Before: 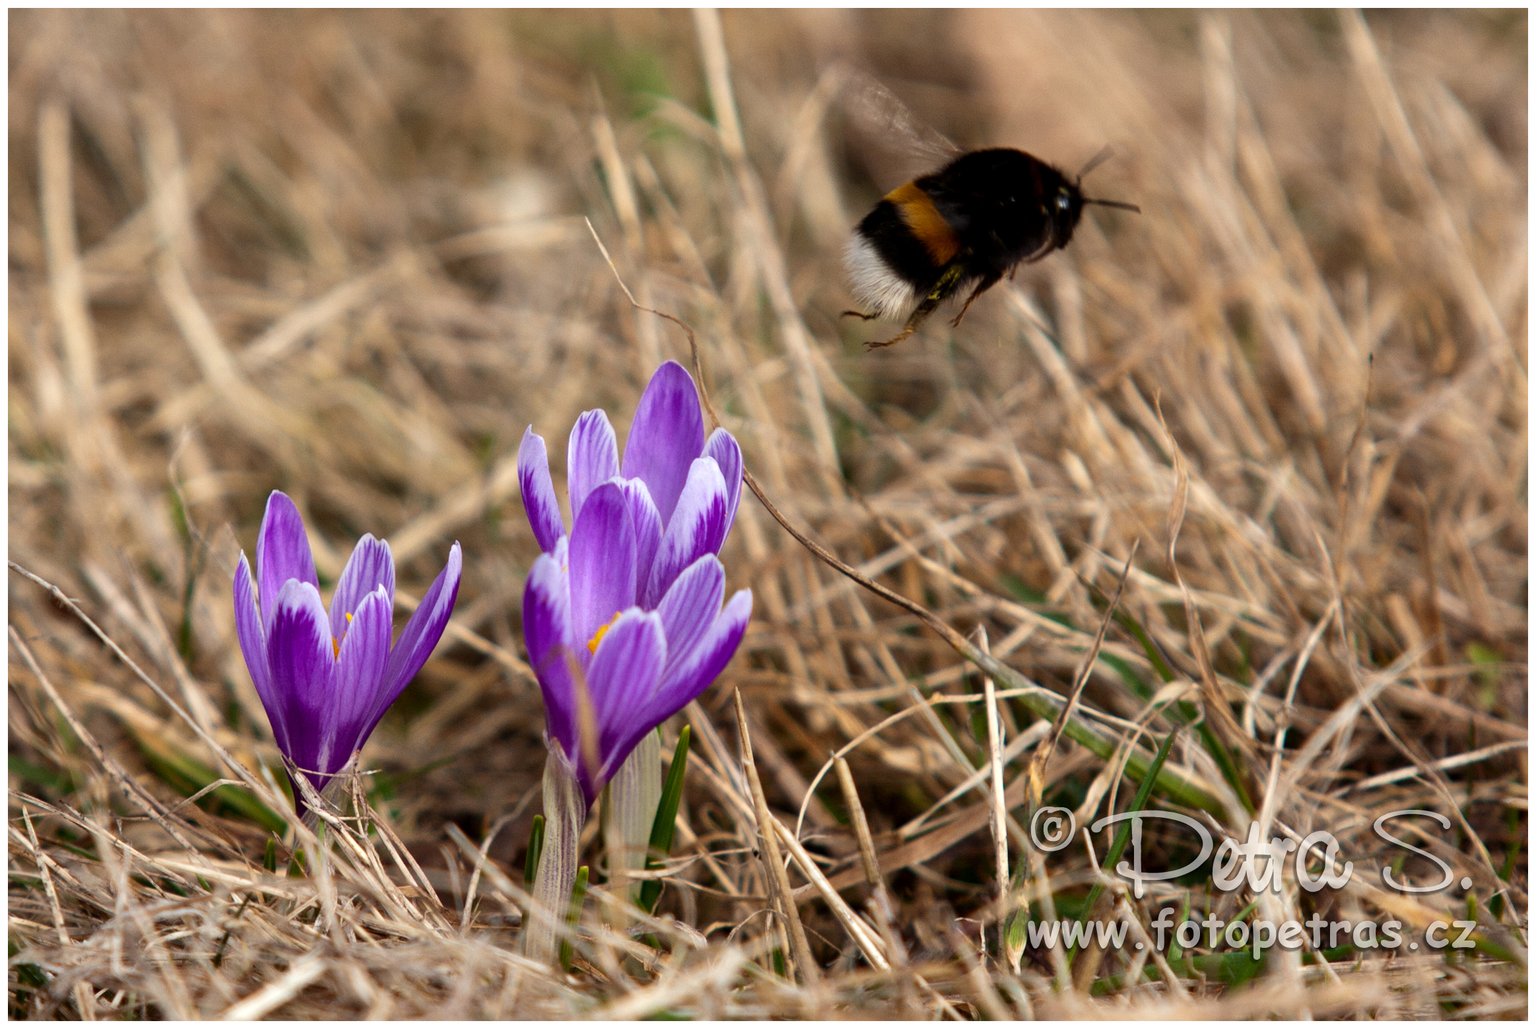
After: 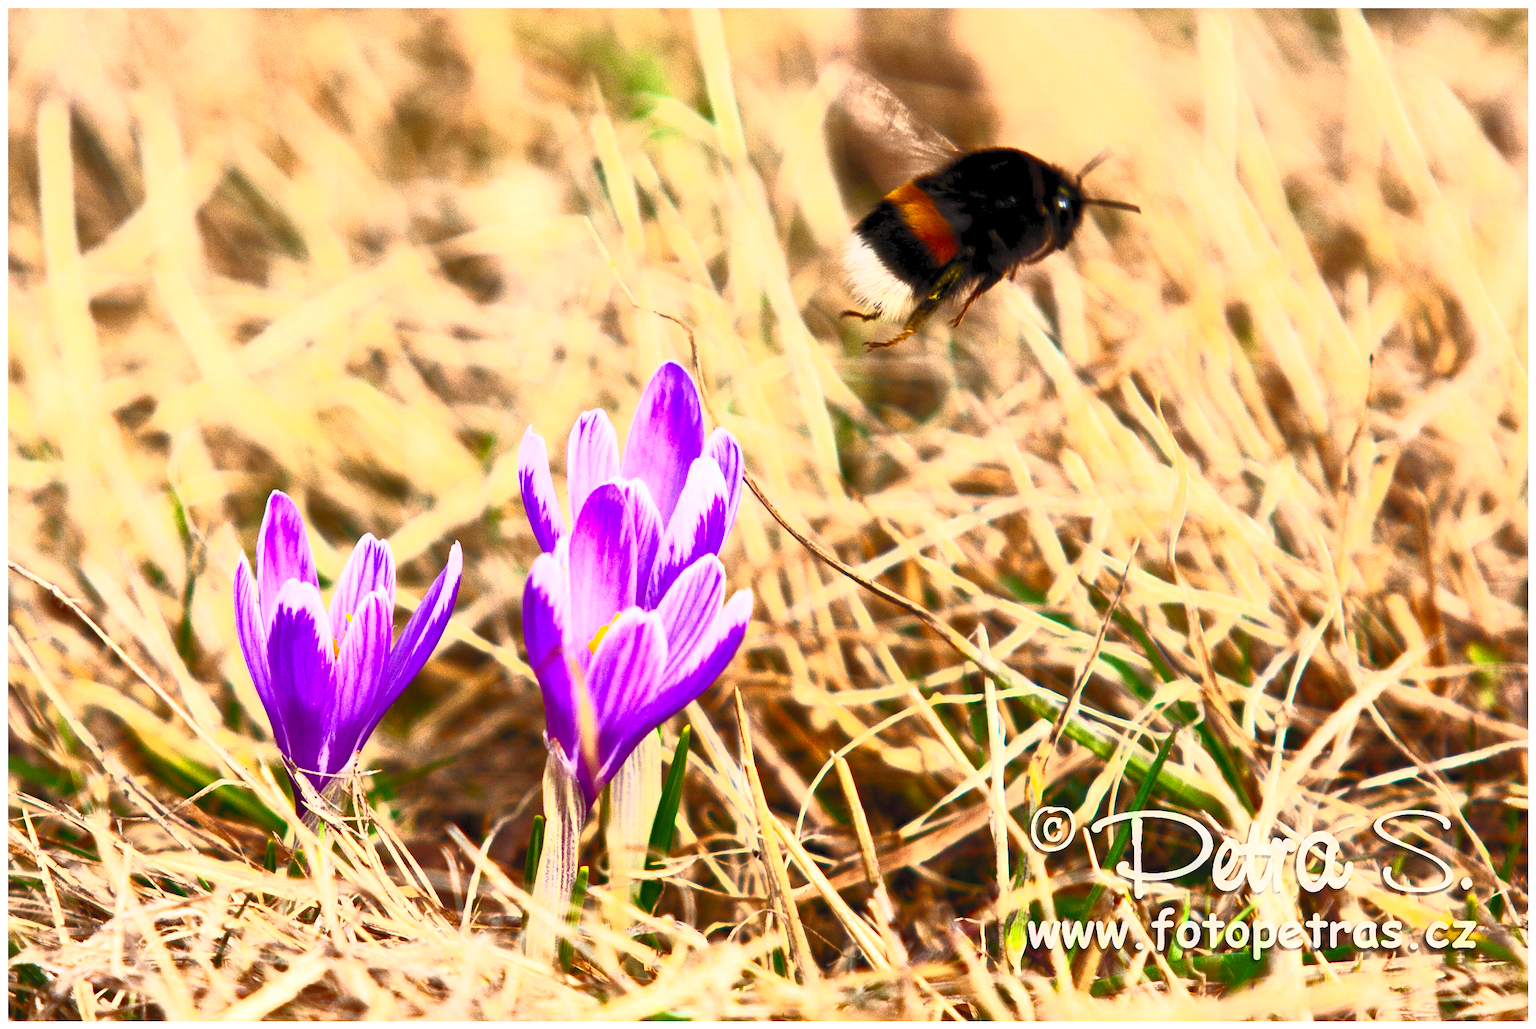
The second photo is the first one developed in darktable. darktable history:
contrast brightness saturation: contrast 0.998, brightness 0.993, saturation 0.993
